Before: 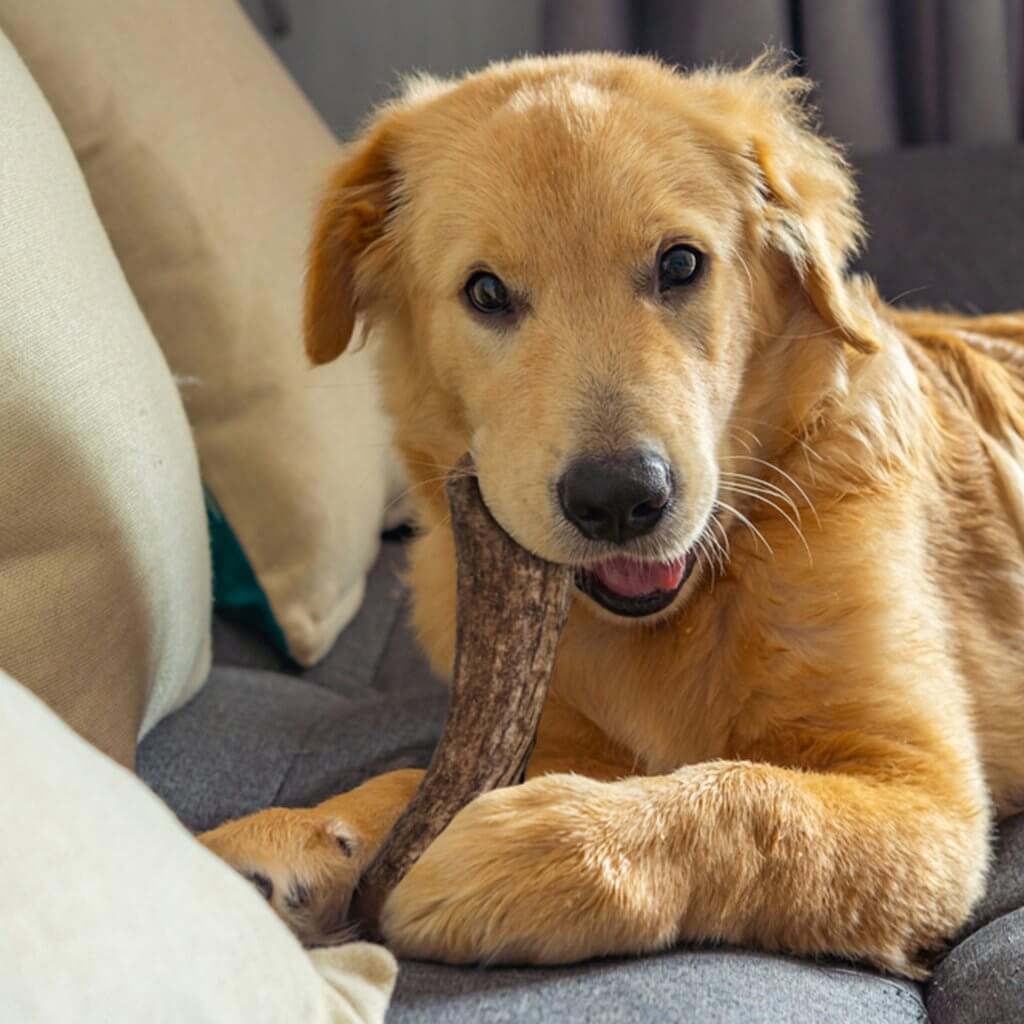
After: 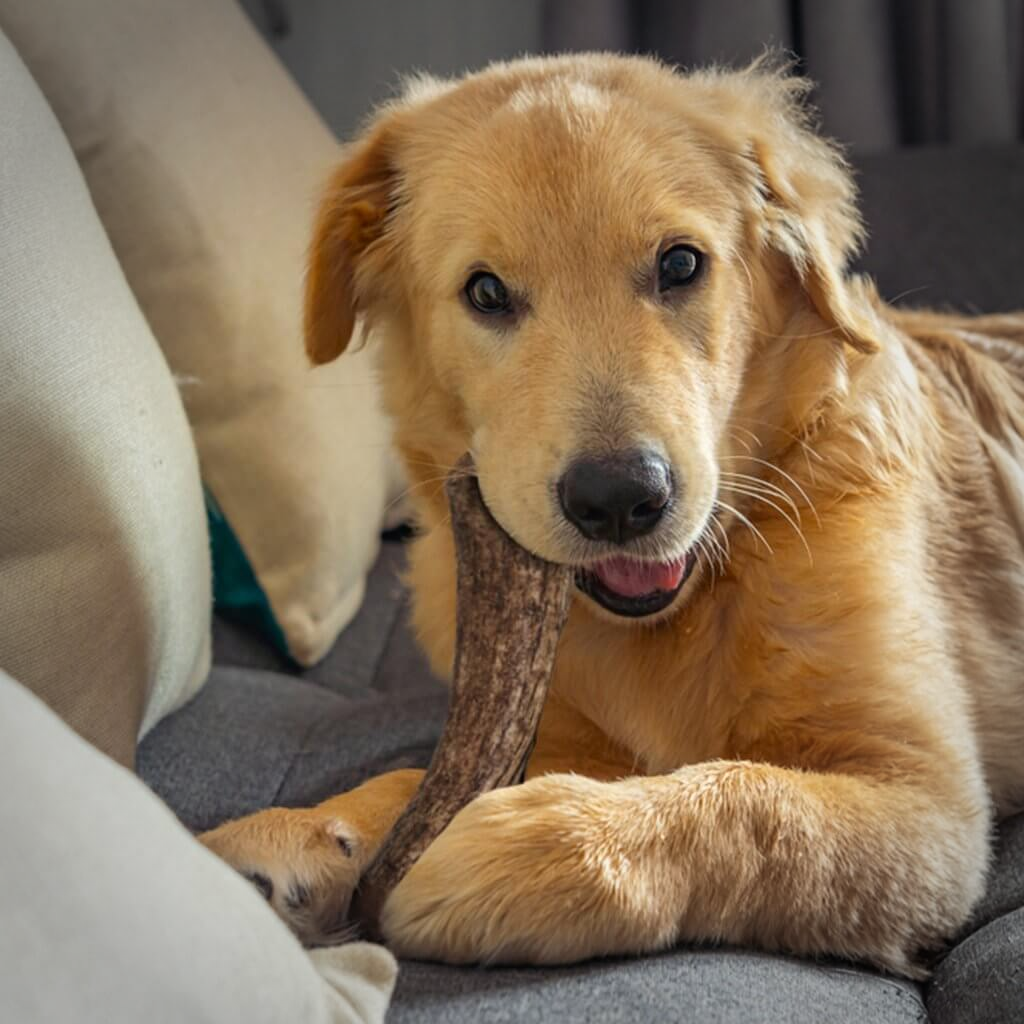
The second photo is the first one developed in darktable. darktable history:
vignetting: fall-off start 67.17%, width/height ratio 1.006
